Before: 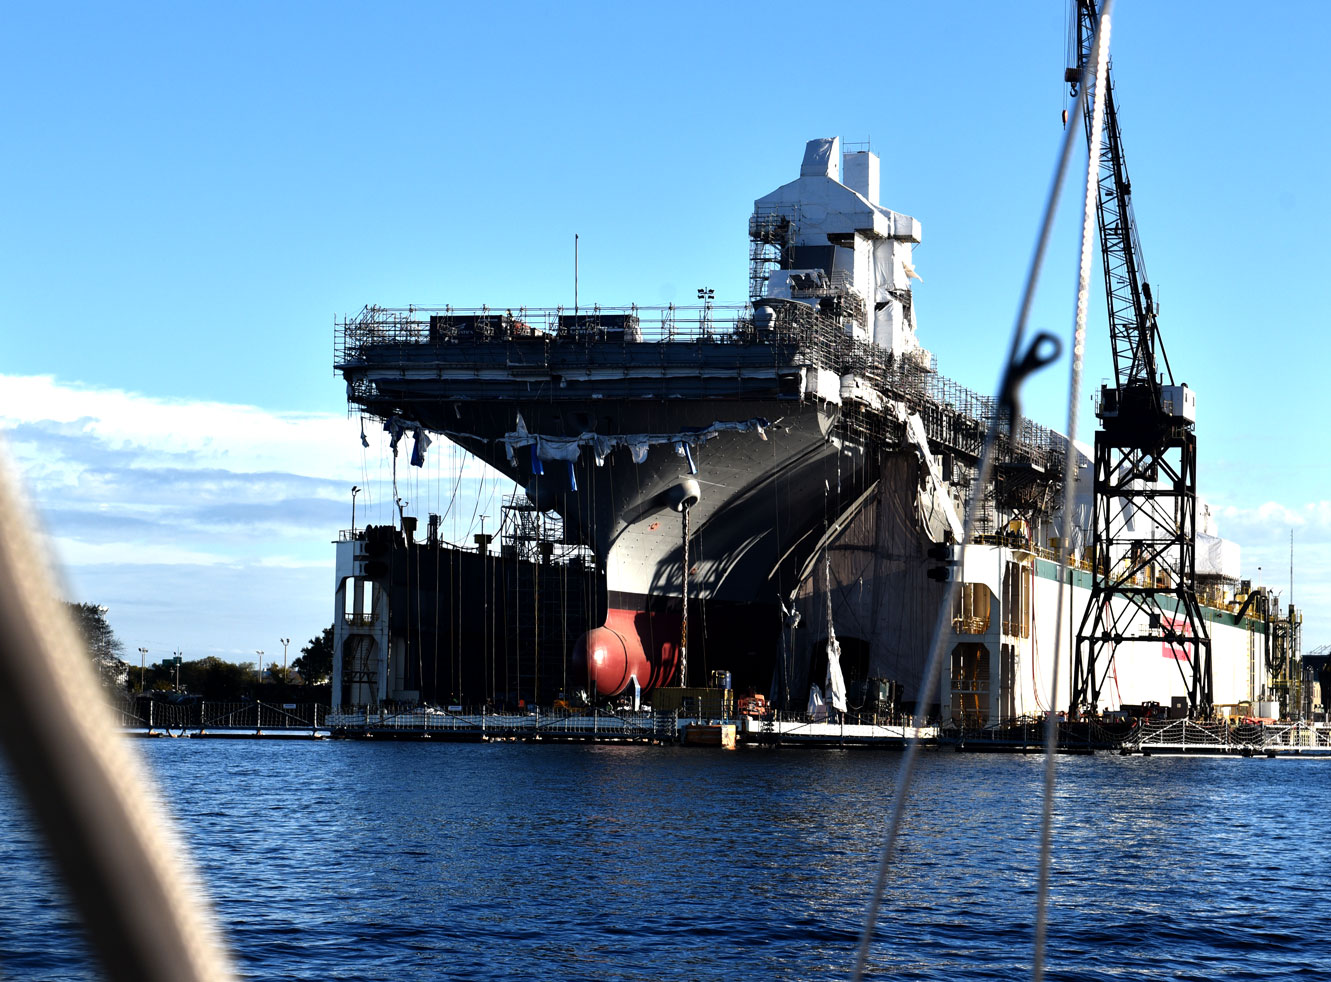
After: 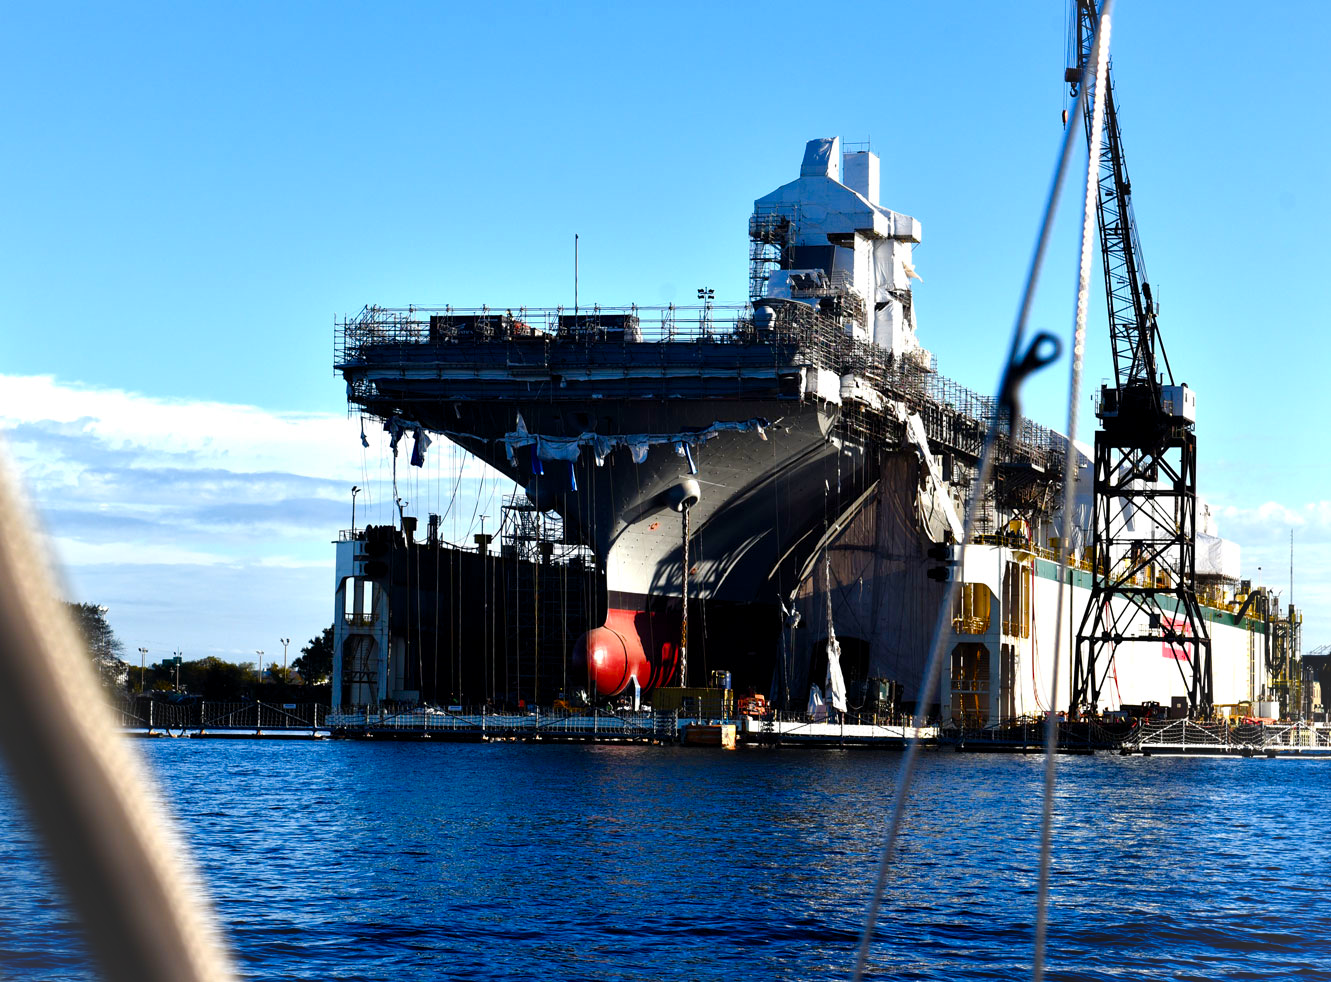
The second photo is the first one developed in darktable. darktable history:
vignetting: brightness 0.036, saturation 0.002
color balance rgb: perceptual saturation grading › global saturation 28.128%, perceptual saturation grading › highlights -25.135%, perceptual saturation grading › mid-tones 24.895%, perceptual saturation grading › shadows 49.697%, global vibrance 9.907%
